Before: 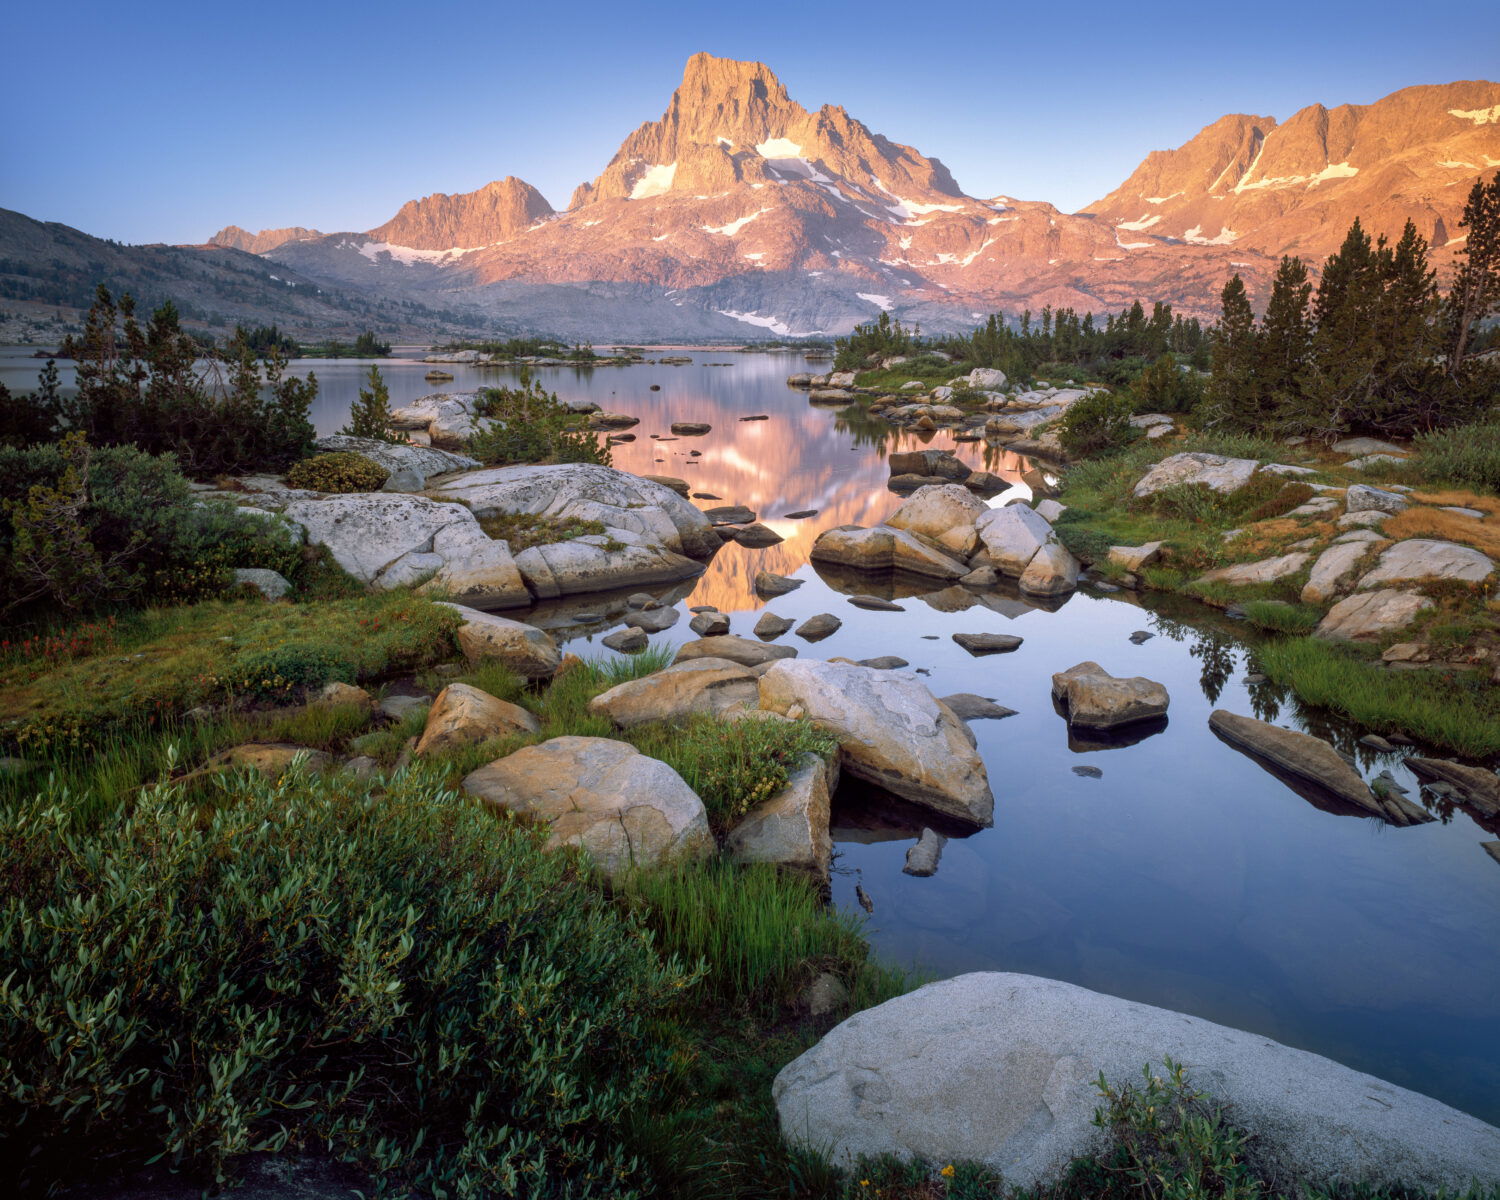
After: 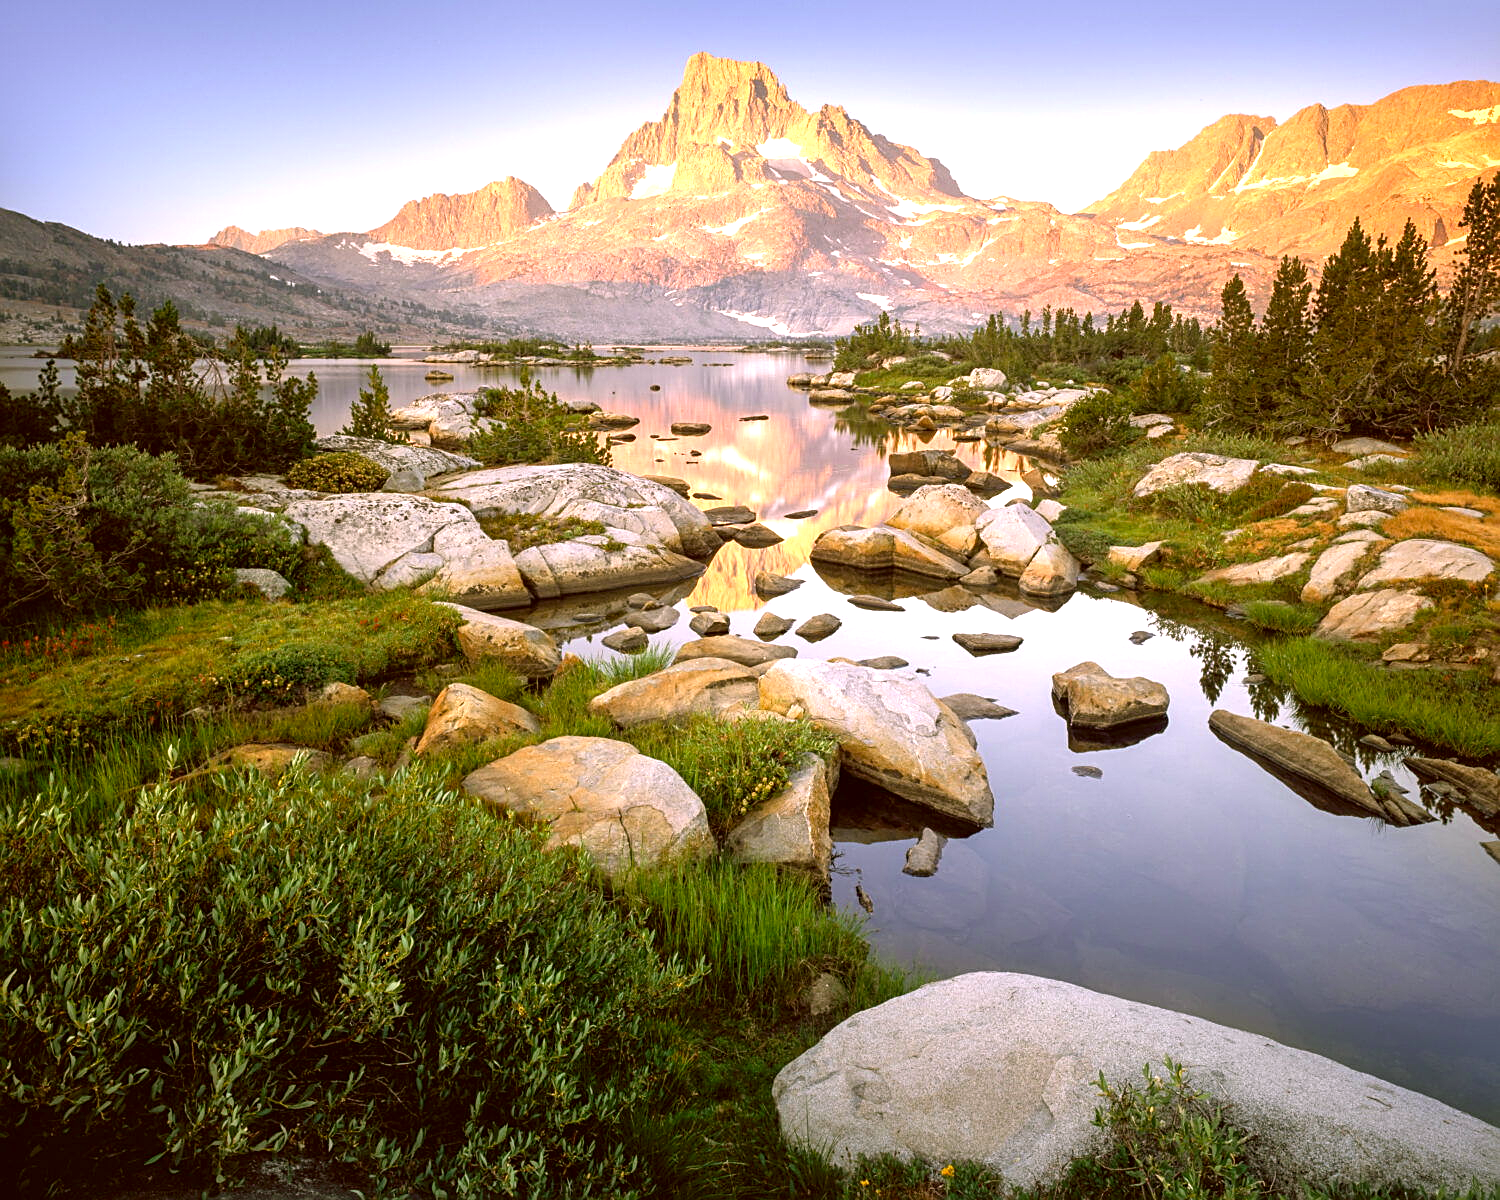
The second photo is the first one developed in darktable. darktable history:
sharpen: on, module defaults
color correction: highlights a* 8.36, highlights b* 14.89, shadows a* -0.34, shadows b* 26.27
exposure: black level correction 0, exposure 1 EV, compensate highlight preservation false
